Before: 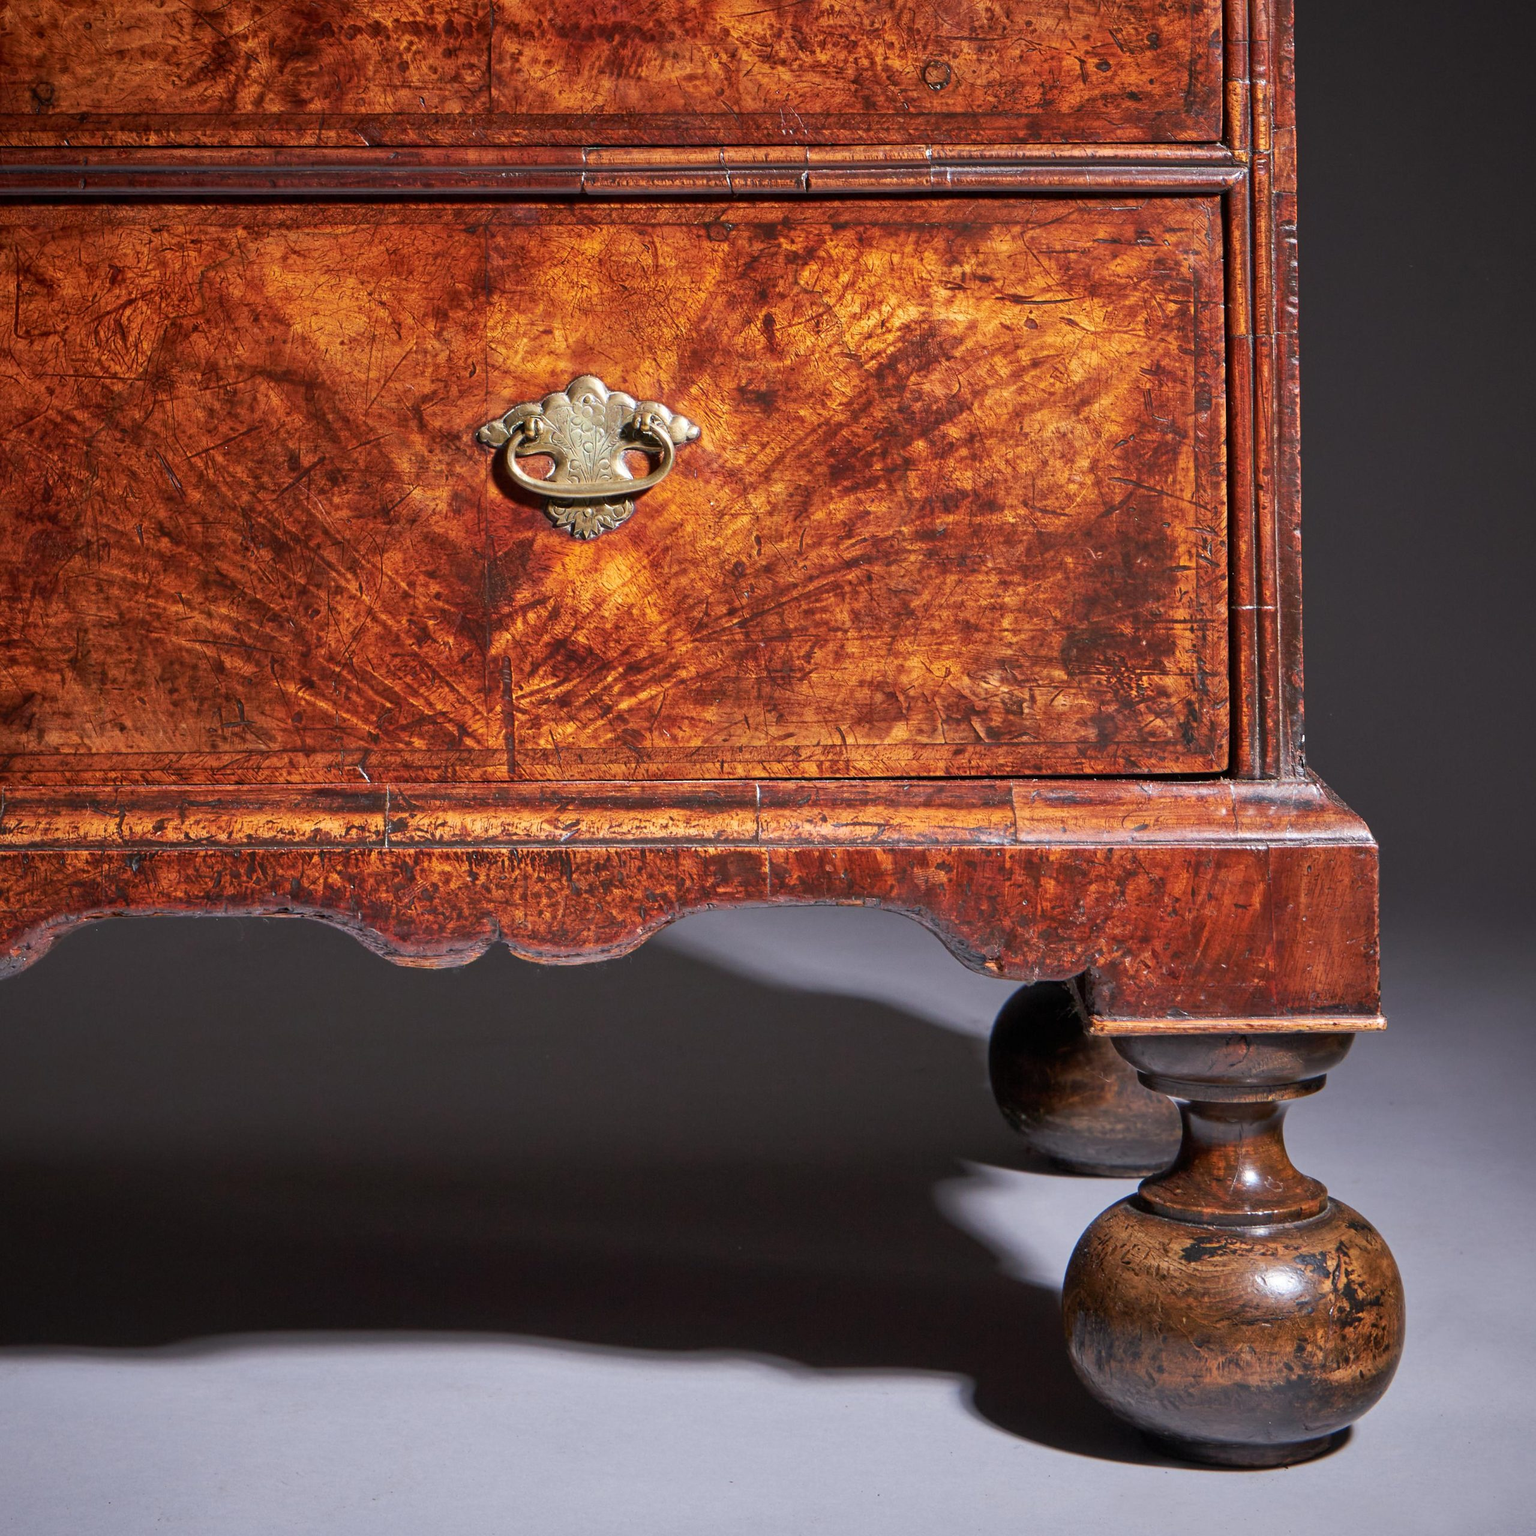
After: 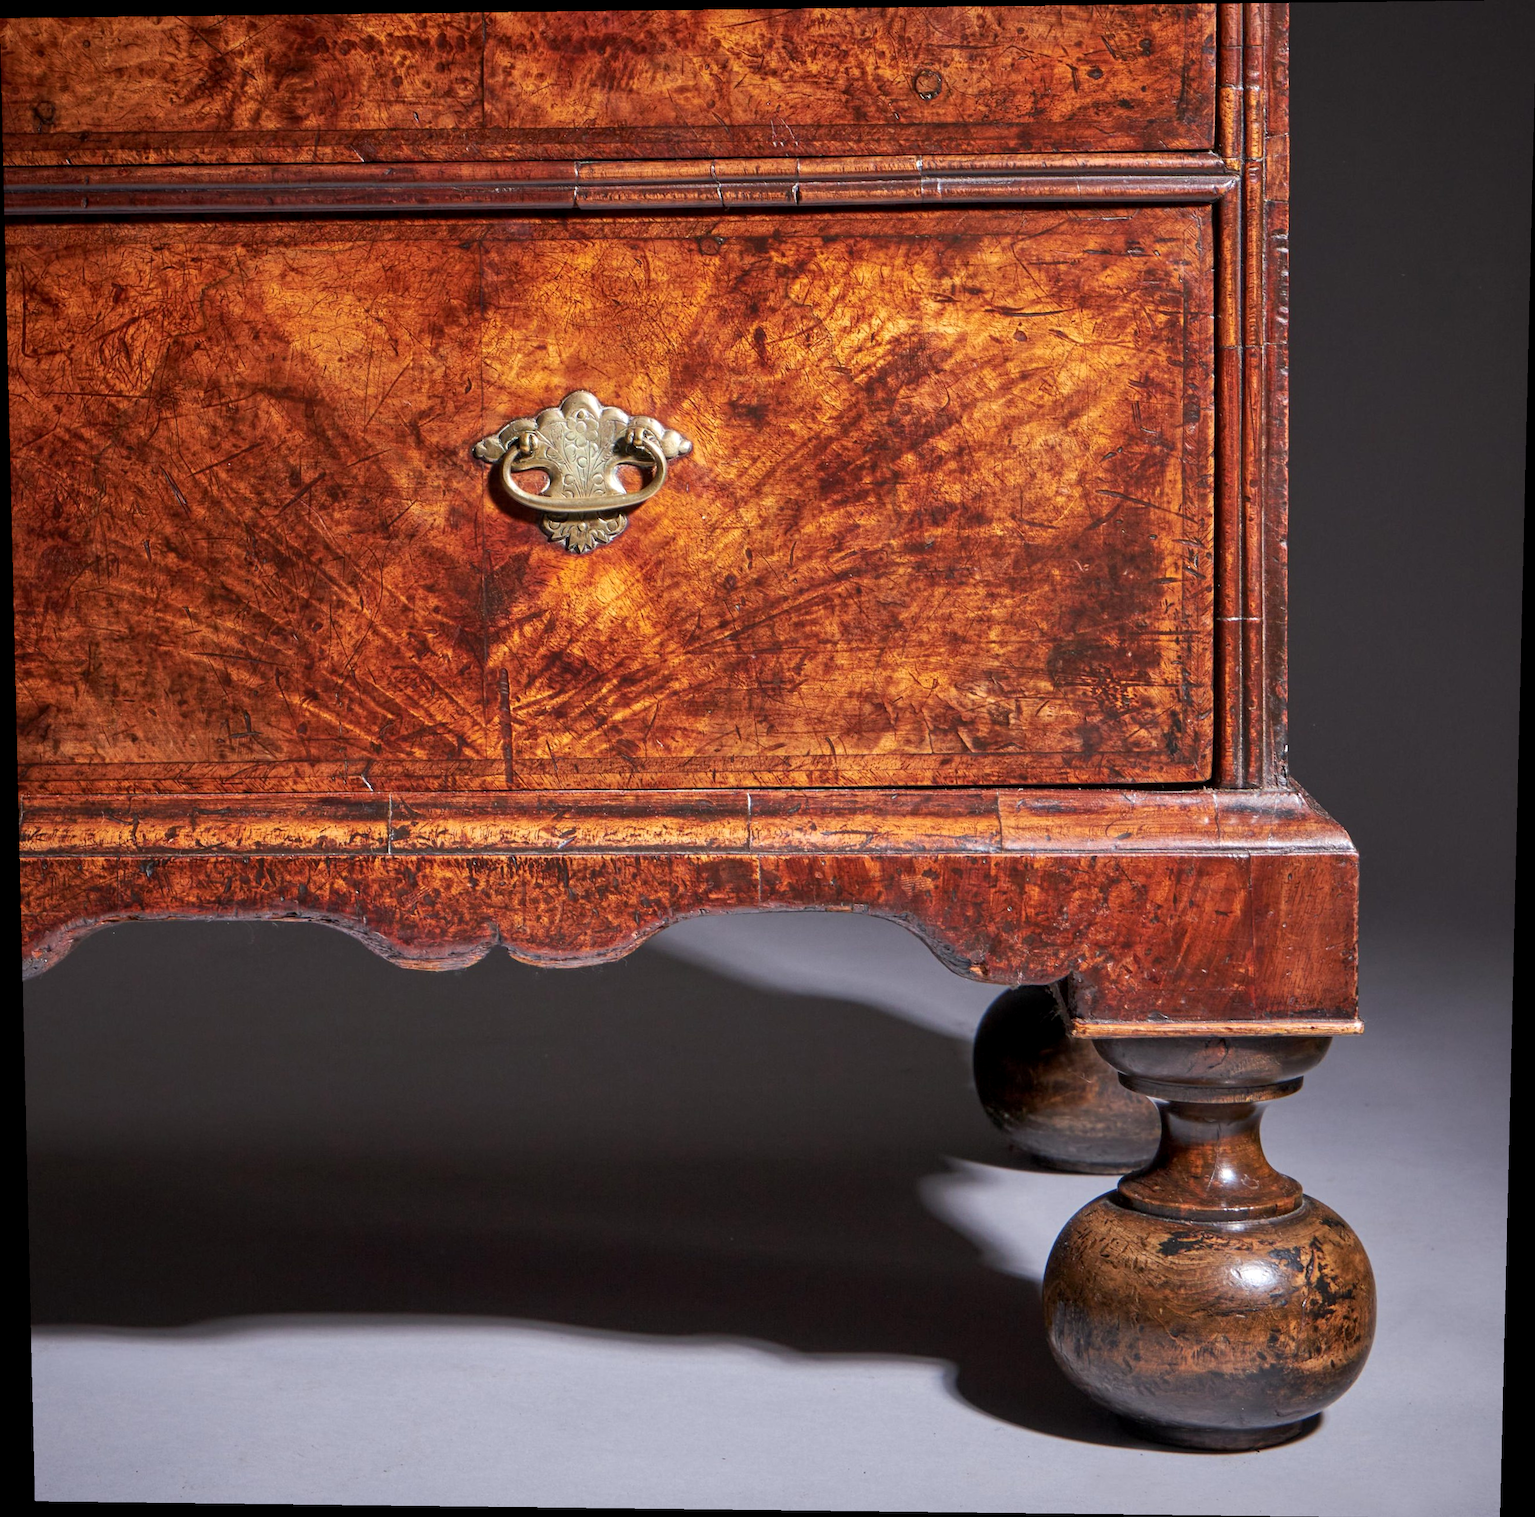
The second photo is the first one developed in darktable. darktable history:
local contrast: highlights 100%, shadows 100%, detail 120%, midtone range 0.2
rotate and perspective: lens shift (vertical) 0.048, lens shift (horizontal) -0.024, automatic cropping off
